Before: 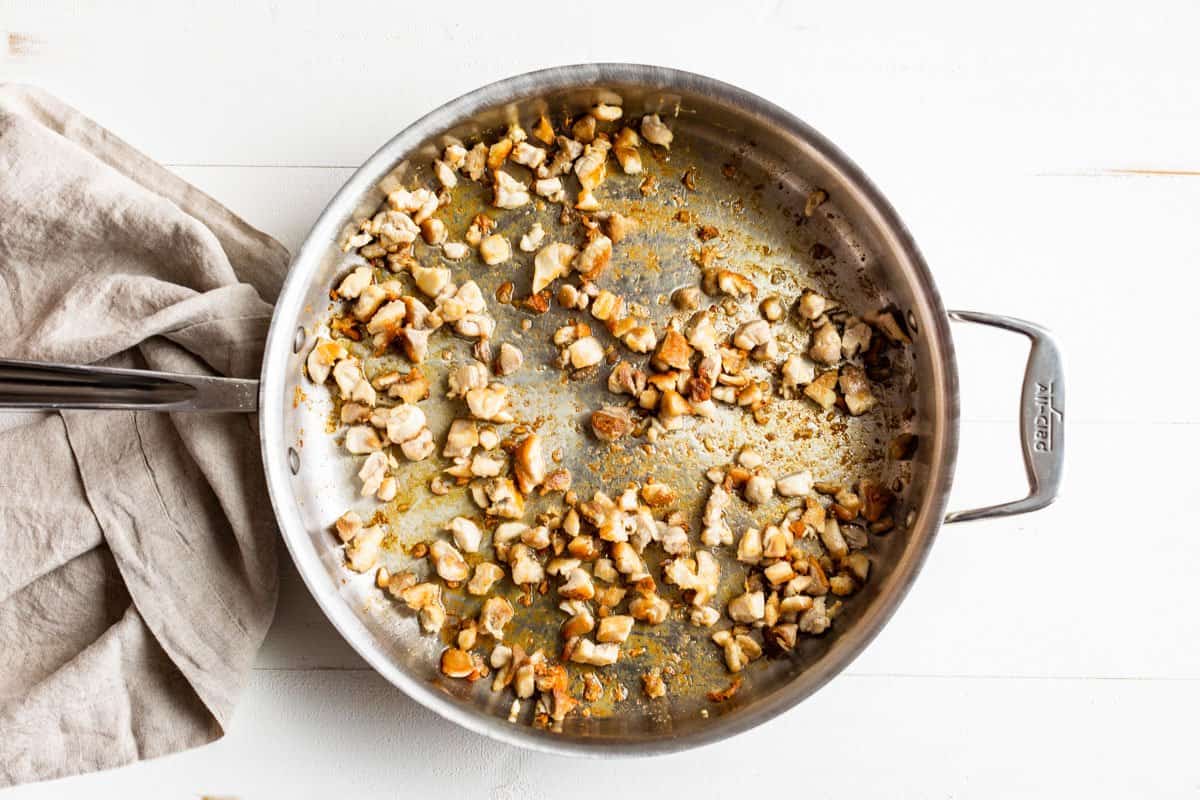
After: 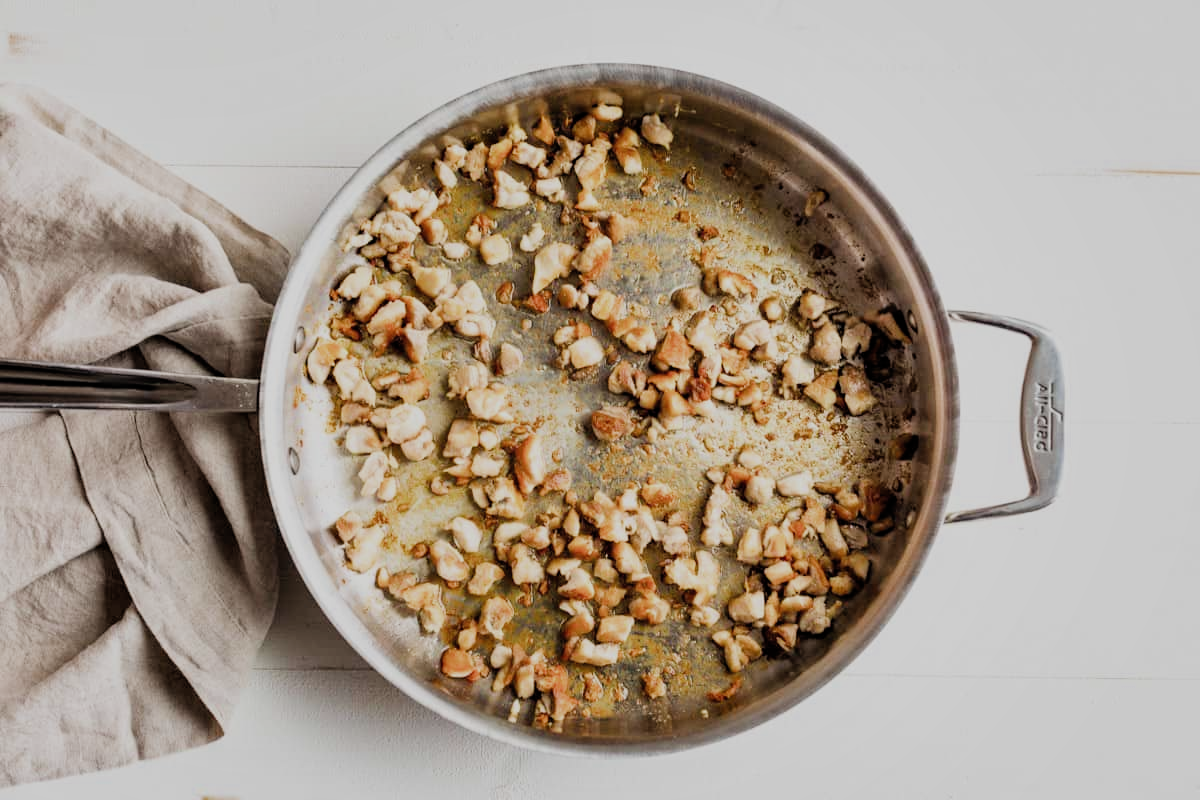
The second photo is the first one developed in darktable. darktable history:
shadows and highlights: radius 126.98, shadows 30.39, highlights -30.74, low approximation 0.01, soften with gaussian
filmic rgb: black relative exposure -7.65 EV, white relative exposure 4.56 EV, hardness 3.61, add noise in highlights 0.002, preserve chrominance max RGB, color science v3 (2019), use custom middle-gray values true, contrast in highlights soft
